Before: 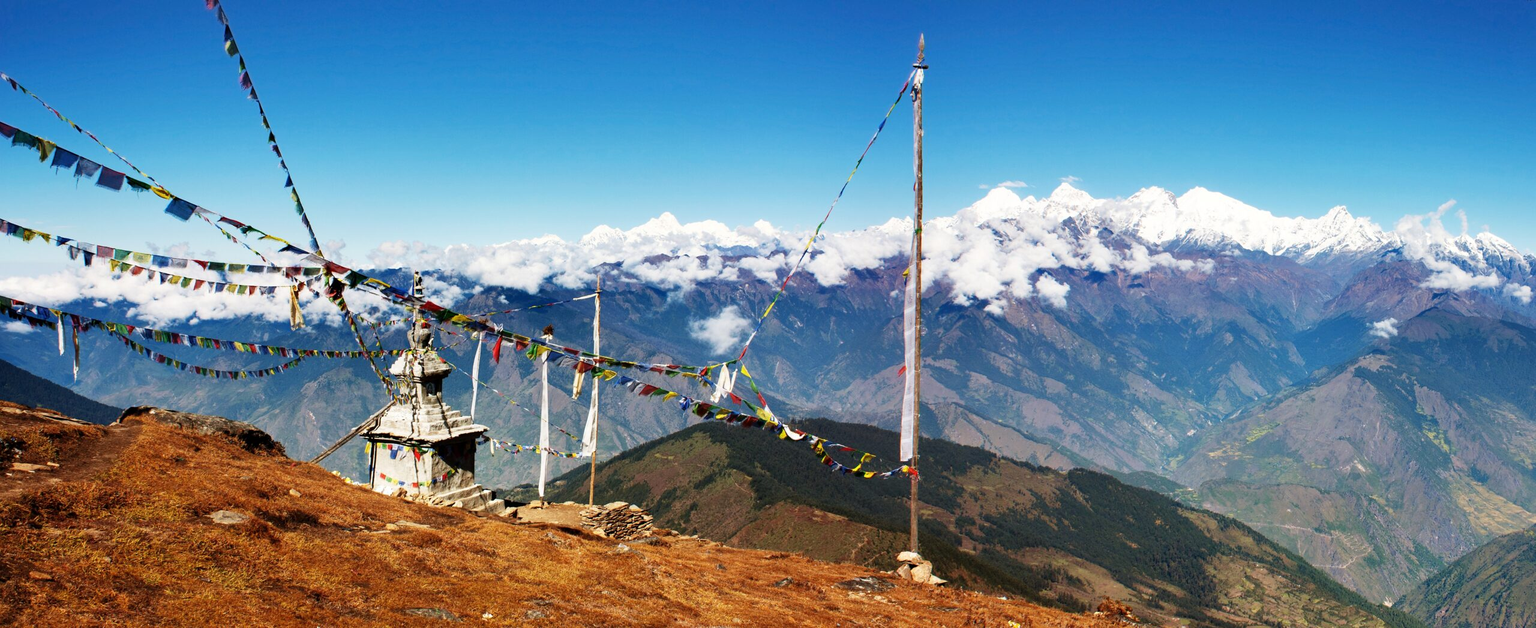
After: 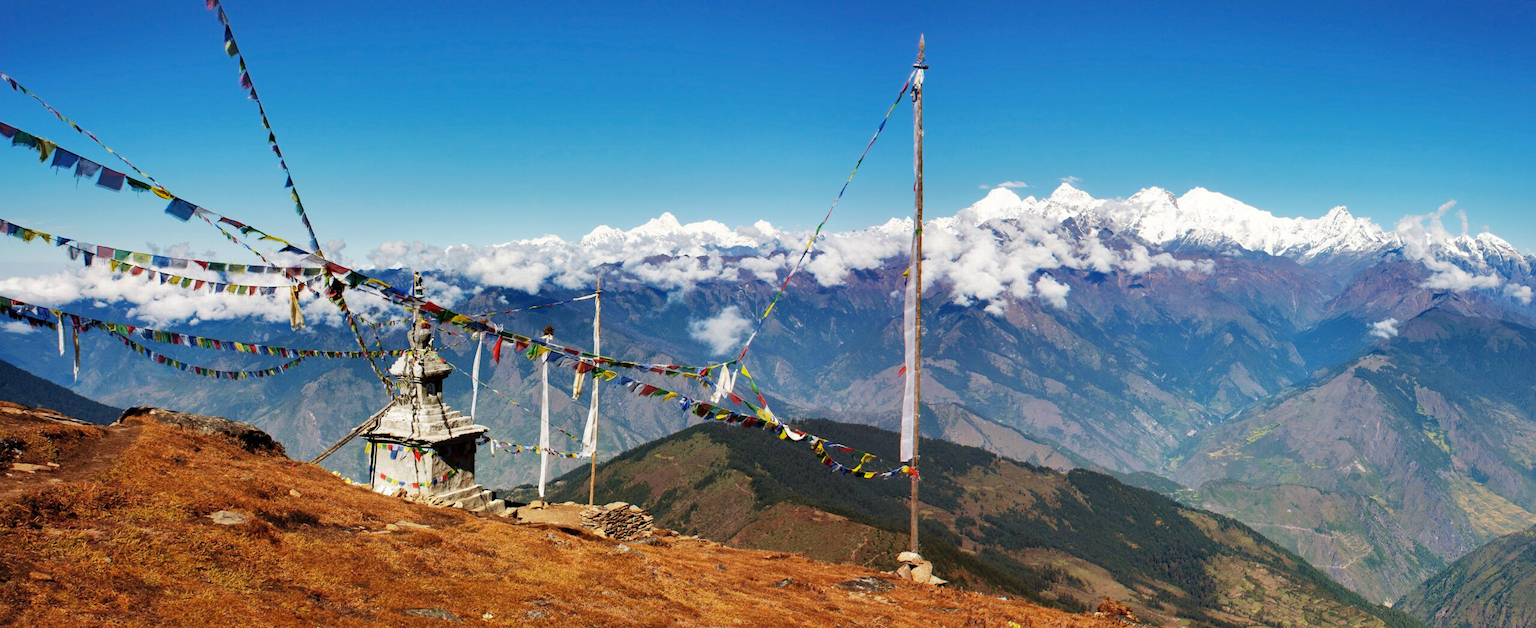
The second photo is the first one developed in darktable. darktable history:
shadows and highlights: shadows 40.19, highlights -59.92
